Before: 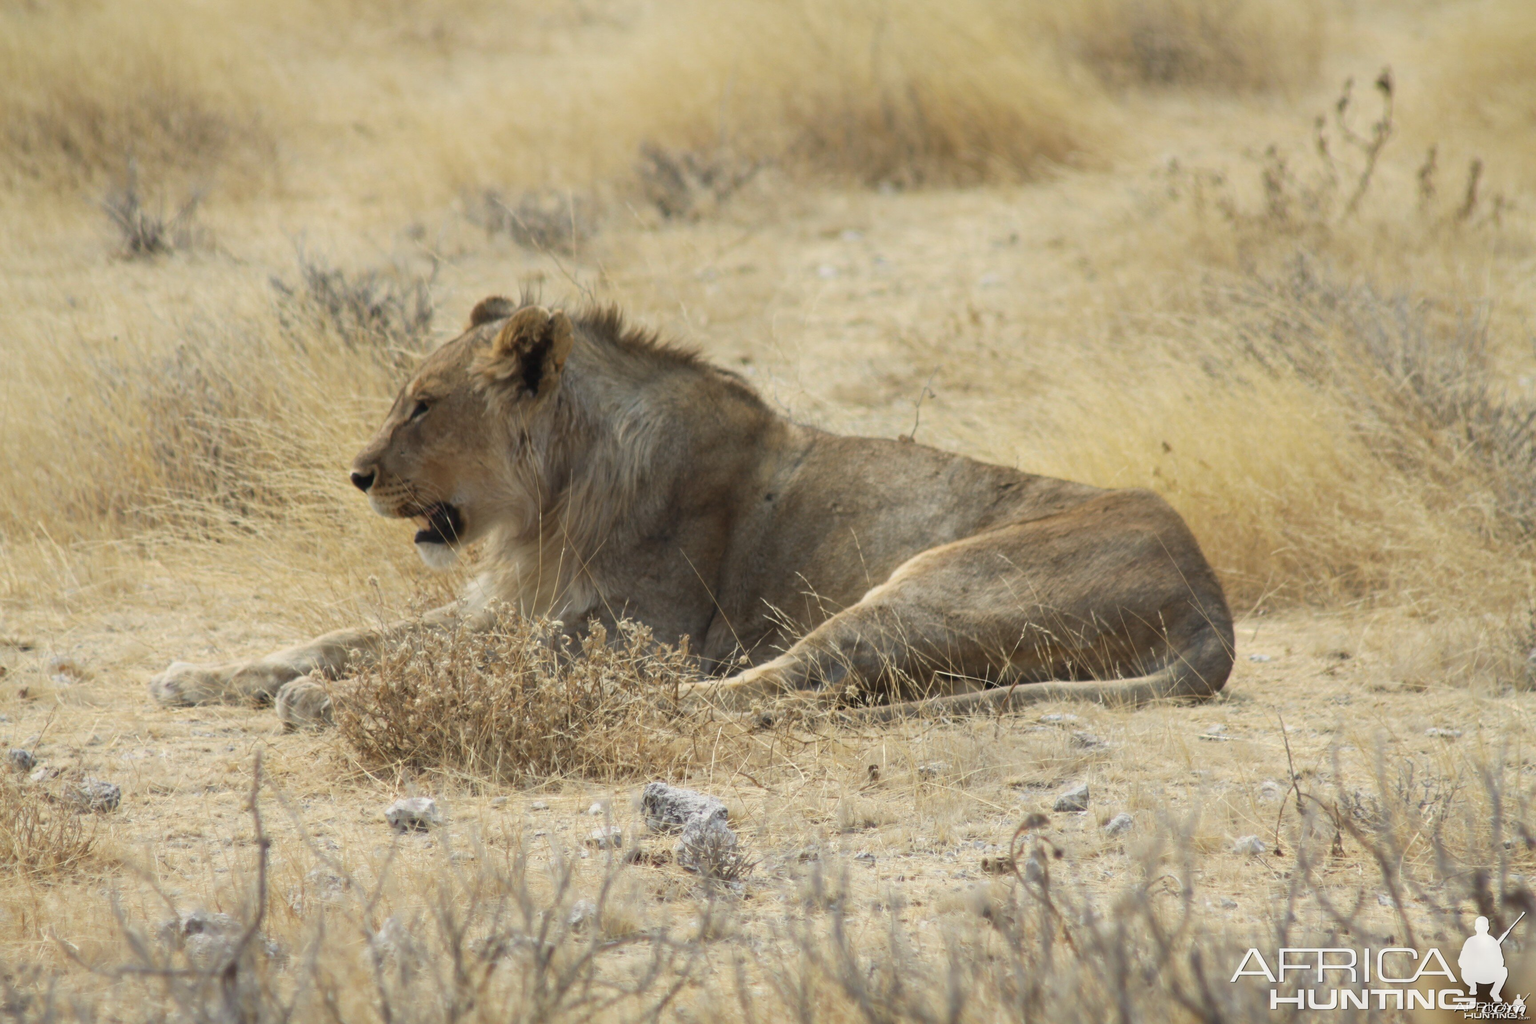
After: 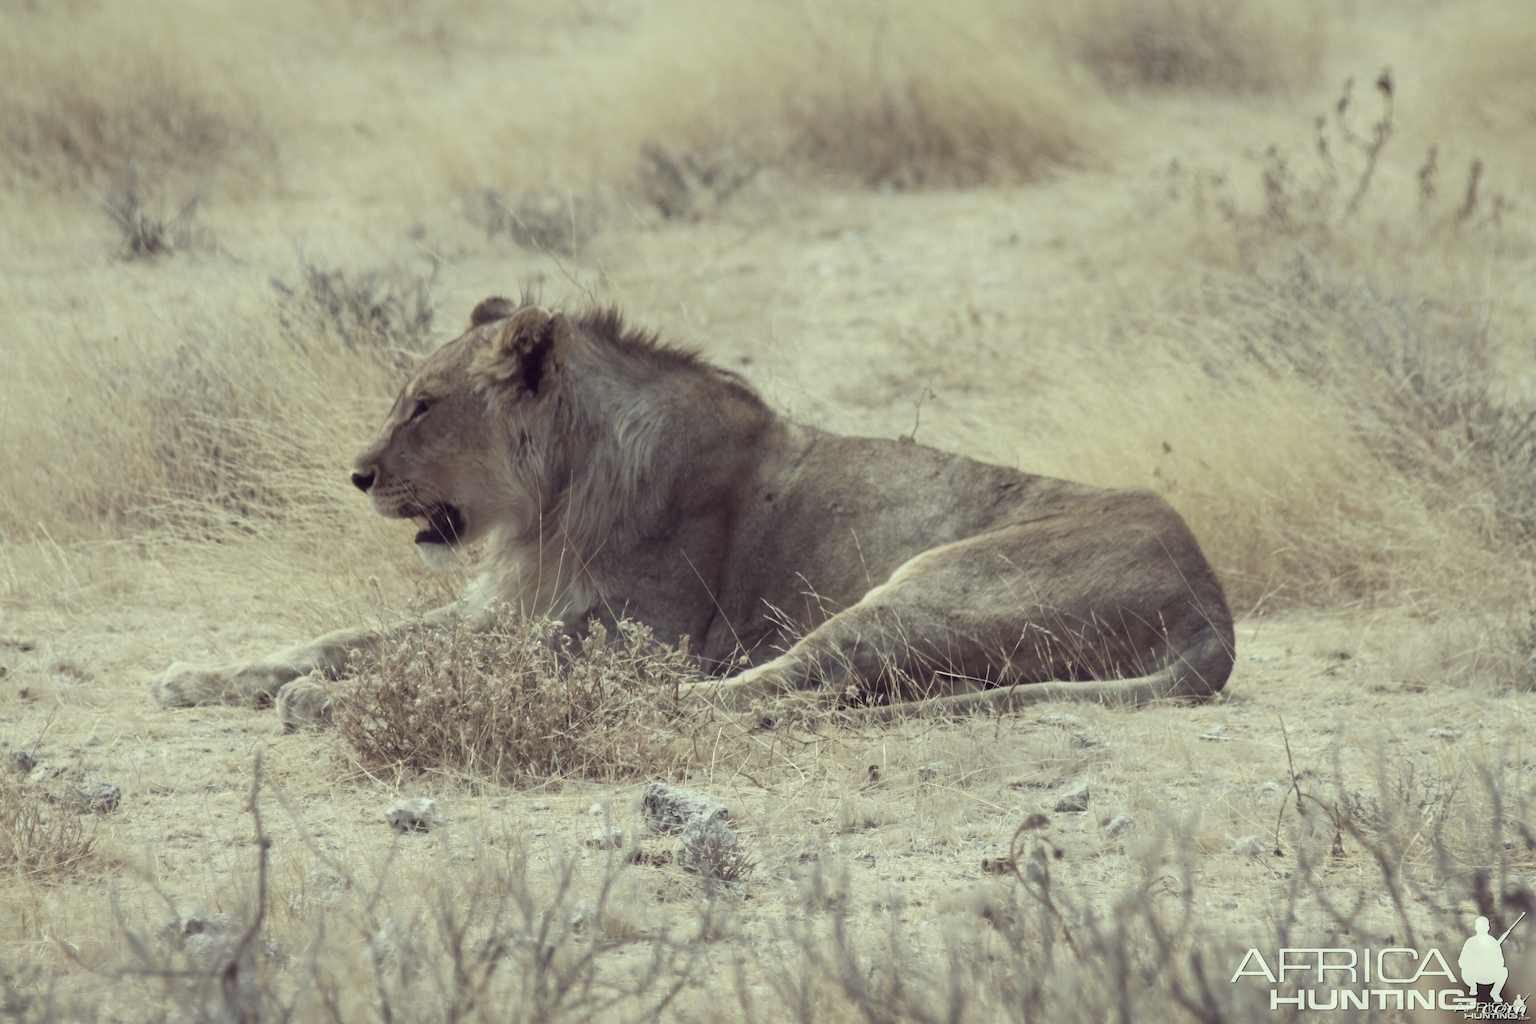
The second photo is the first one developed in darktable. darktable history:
color correction: highlights a* -20.39, highlights b* 21.02, shadows a* 19.31, shadows b* -19.87, saturation 0.463
